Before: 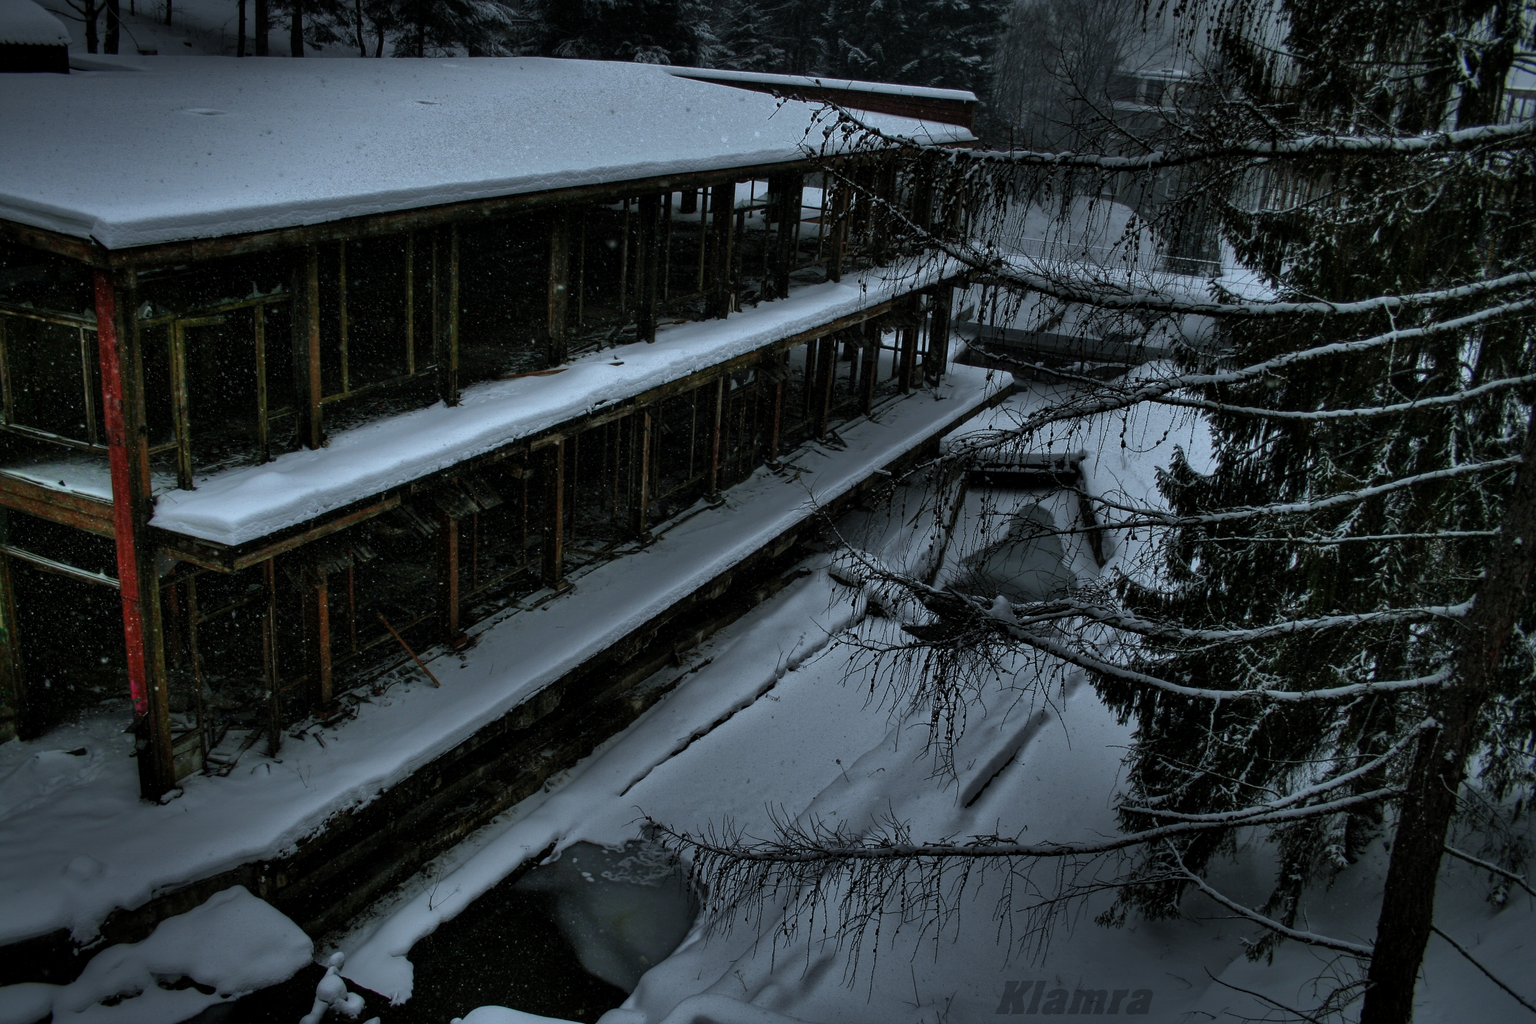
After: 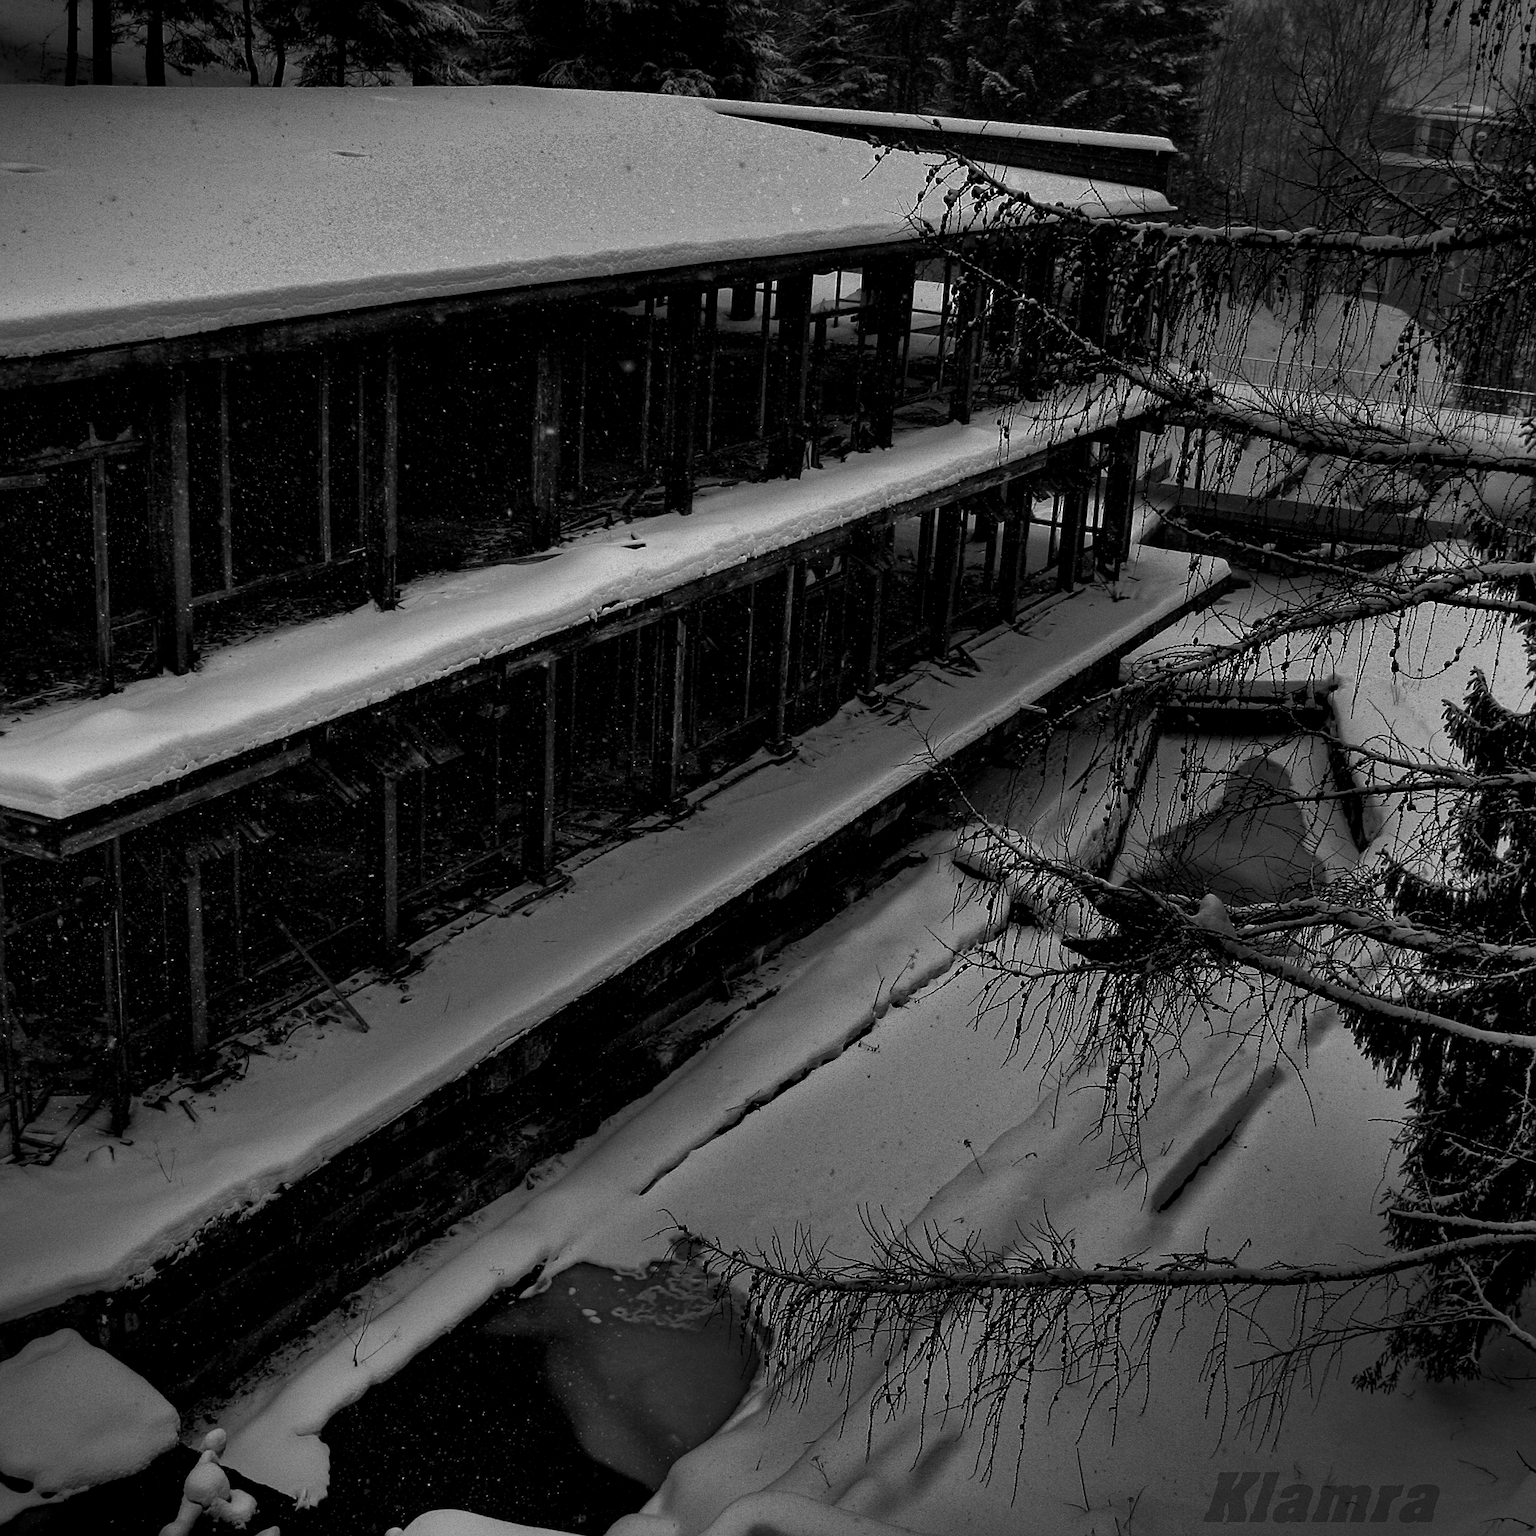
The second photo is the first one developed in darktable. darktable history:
grain: coarseness 0.09 ISO
levels: levels [0.026, 0.507, 0.987]
crop and rotate: left 12.648%, right 20.685%
sharpen: on, module defaults
monochrome: on, module defaults
